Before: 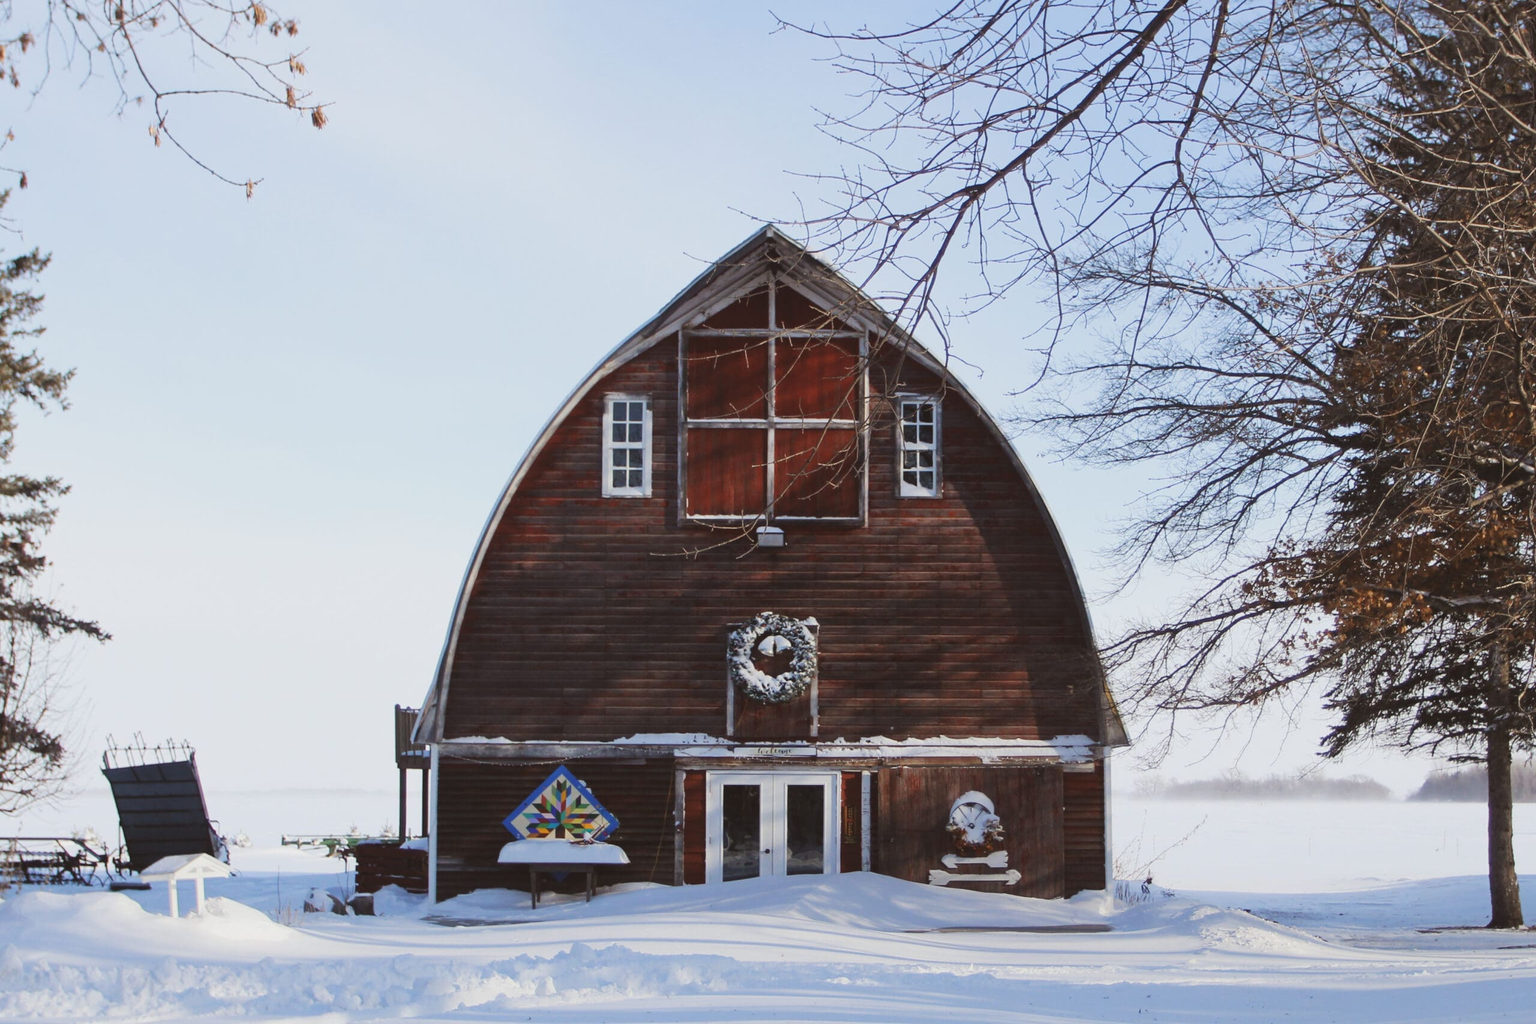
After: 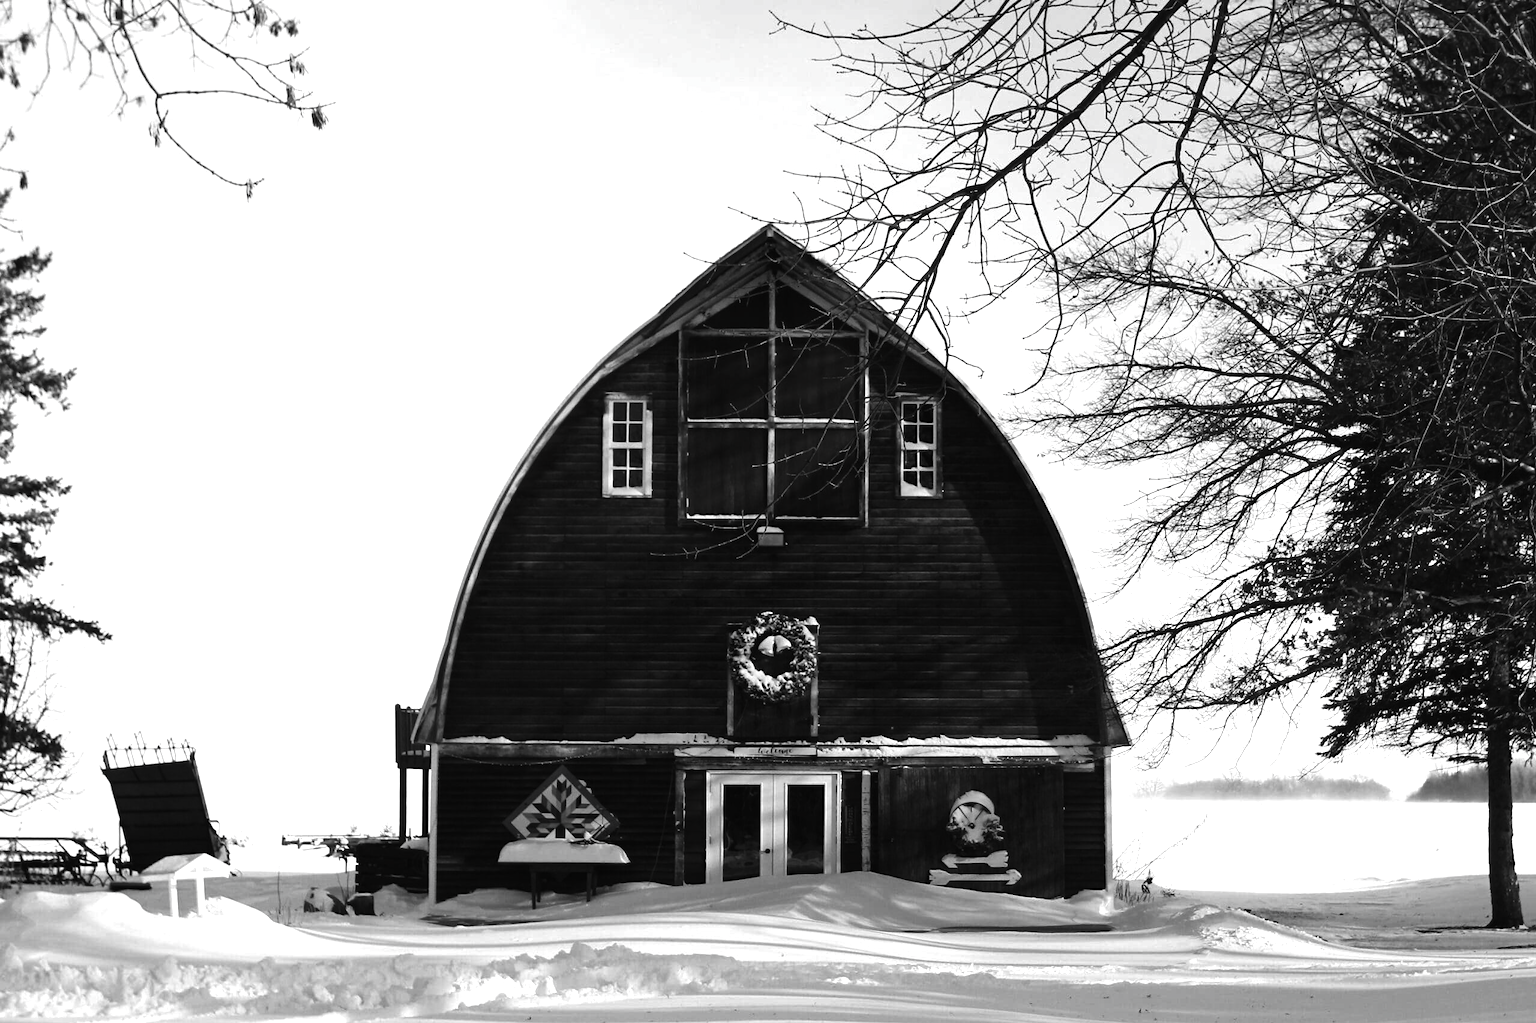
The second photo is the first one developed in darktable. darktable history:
exposure: black level correction 0, exposure 0.692 EV, compensate highlight preservation false
contrast brightness saturation: contrast -0.027, brightness -0.581, saturation -0.993
